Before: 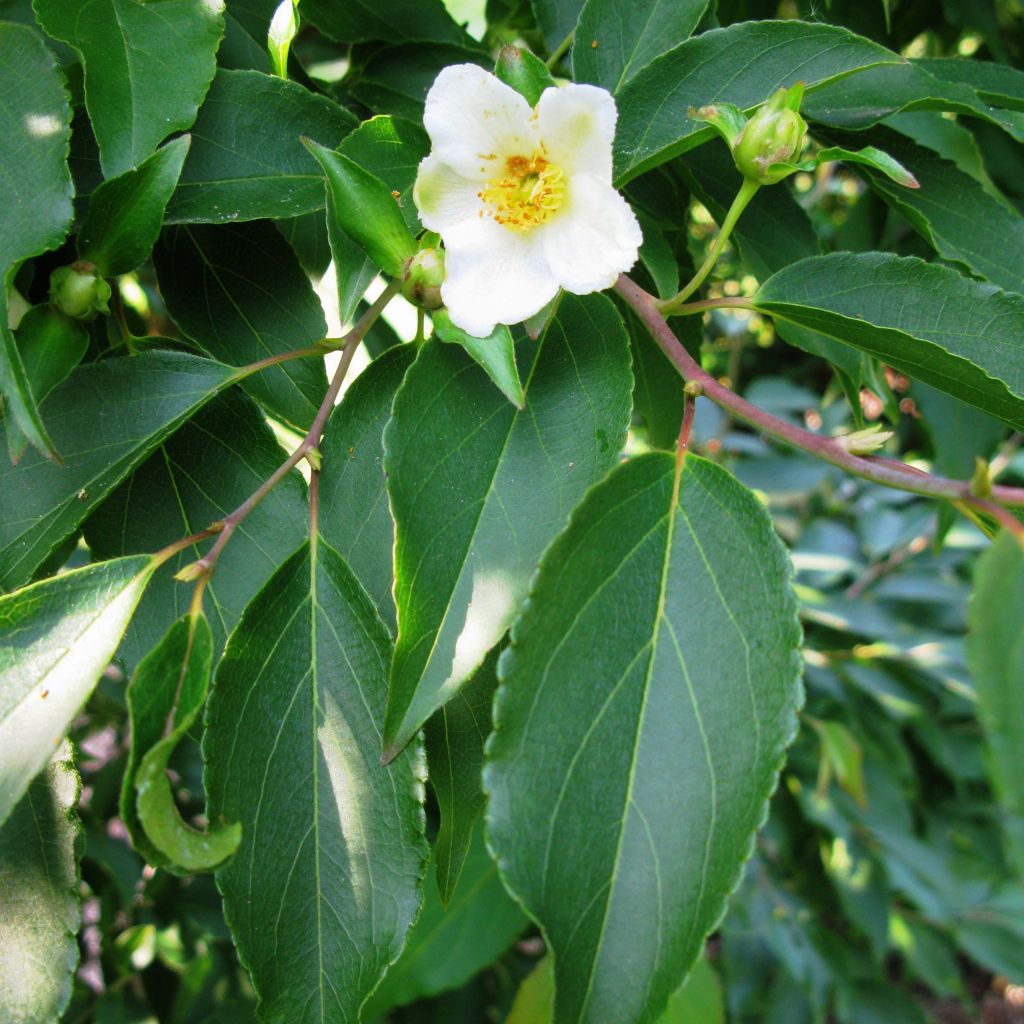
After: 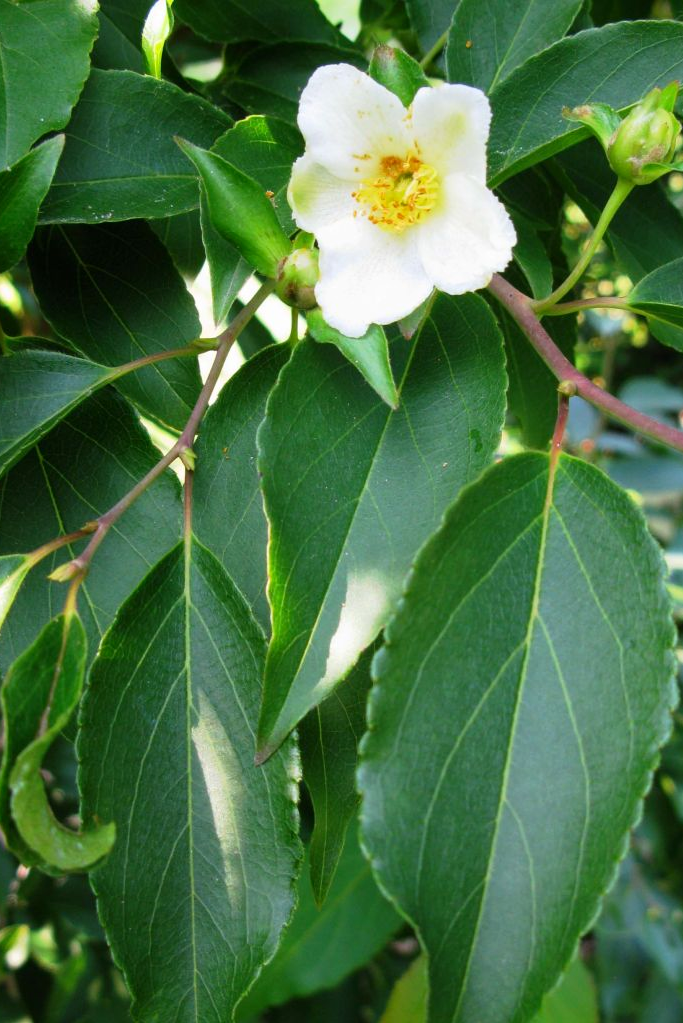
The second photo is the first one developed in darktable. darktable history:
contrast brightness saturation: contrast 0.076, saturation 0.021
crop and rotate: left 12.326%, right 20.903%
